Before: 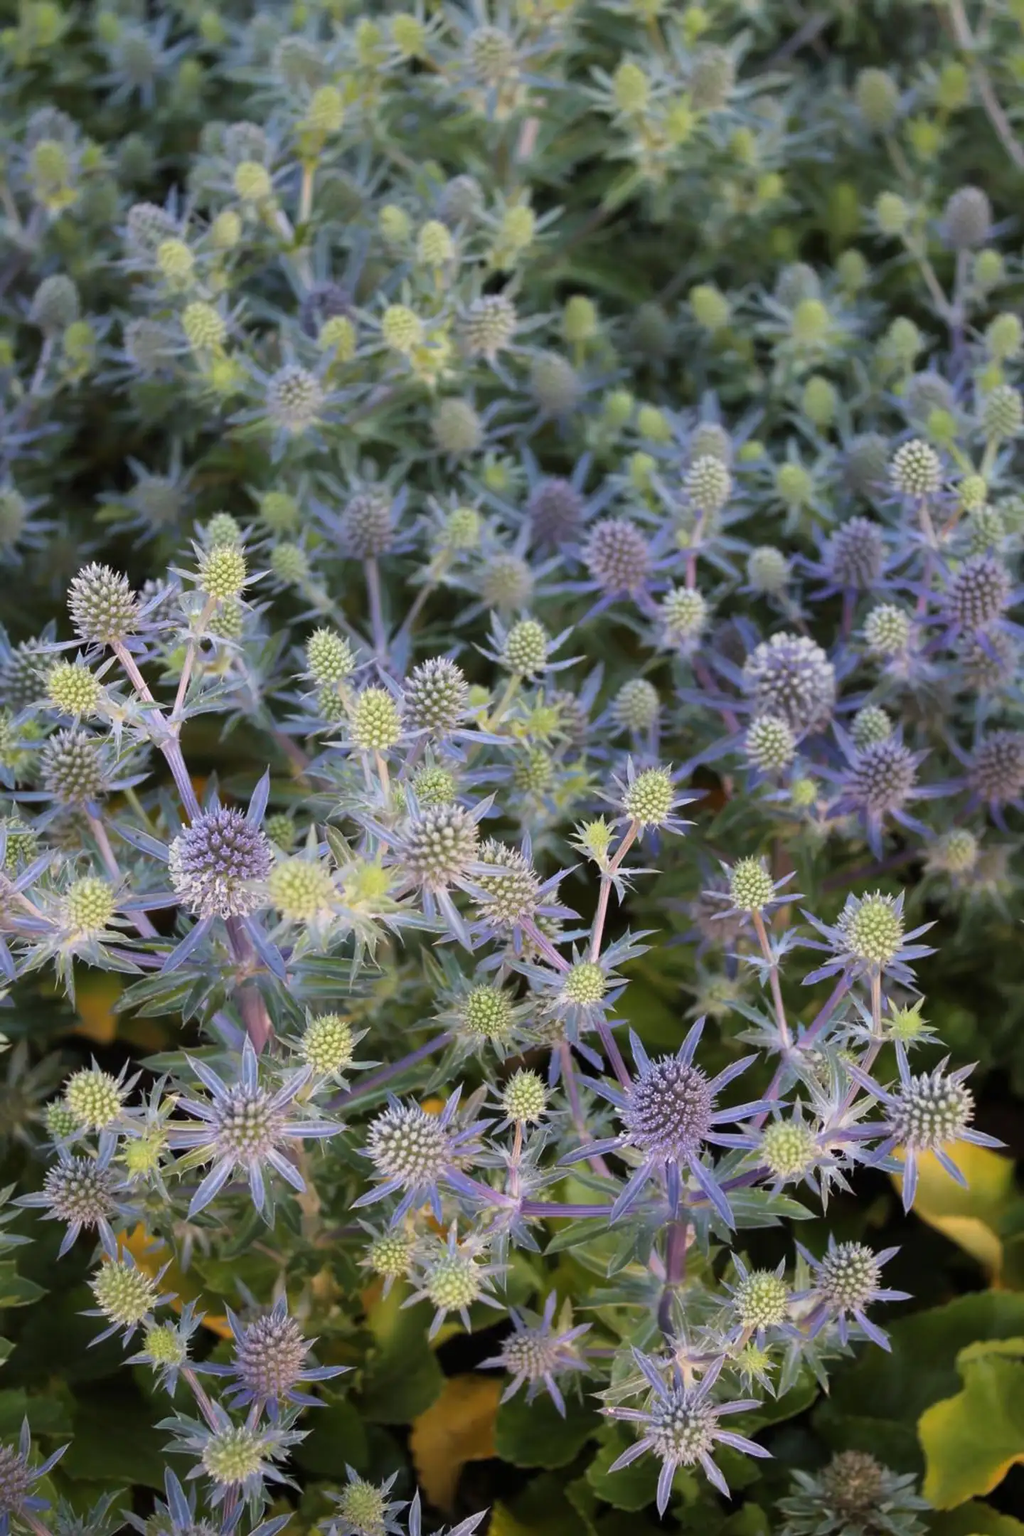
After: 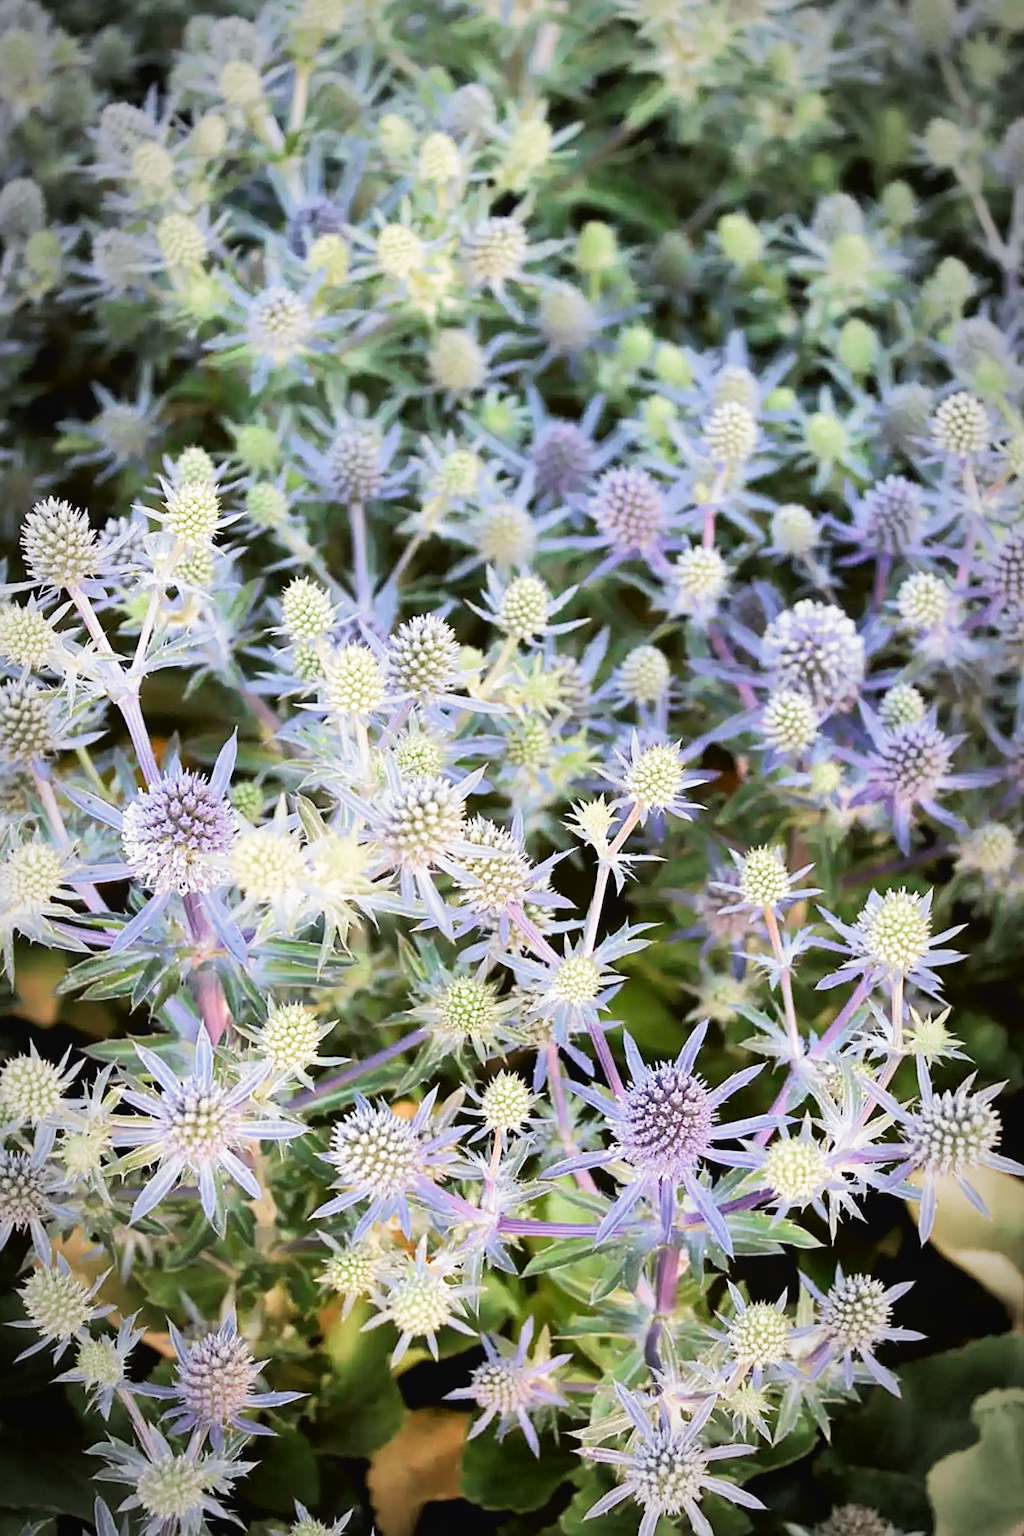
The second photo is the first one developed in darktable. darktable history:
sharpen: on, module defaults
filmic rgb: middle gray luminance 21.73%, black relative exposure -14 EV, white relative exposure 2.96 EV, threshold 6 EV, target black luminance 0%, hardness 8.81, latitude 59.69%, contrast 1.208, highlights saturation mix 5%, shadows ↔ highlights balance 41.6%, add noise in highlights 0, color science v3 (2019), use custom middle-gray values true, iterations of high-quality reconstruction 0, contrast in highlights soft, enable highlight reconstruction true
tone curve: curves: ch0 [(0, 0.018) (0.061, 0.041) (0.205, 0.191) (0.289, 0.292) (0.39, 0.424) (0.493, 0.551) (0.666, 0.743) (0.795, 0.841) (1, 0.998)]; ch1 [(0, 0) (0.385, 0.343) (0.439, 0.415) (0.494, 0.498) (0.501, 0.501) (0.51, 0.509) (0.548, 0.563) (0.586, 0.61) (0.684, 0.658) (0.783, 0.804) (1, 1)]; ch2 [(0, 0) (0.304, 0.31) (0.403, 0.399) (0.441, 0.428) (0.47, 0.469) (0.498, 0.496) (0.524, 0.538) (0.566, 0.579) (0.648, 0.665) (0.697, 0.699) (1, 1)], color space Lab, independent channels, preserve colors none
crop and rotate: angle -1.96°, left 3.097%, top 4.154%, right 1.586%, bottom 0.529%
vignetting: automatic ratio true
exposure: black level correction 0.001, exposure 1.05 EV, compensate exposure bias true, compensate highlight preservation false
shadows and highlights: shadows 43.06, highlights 6.94
